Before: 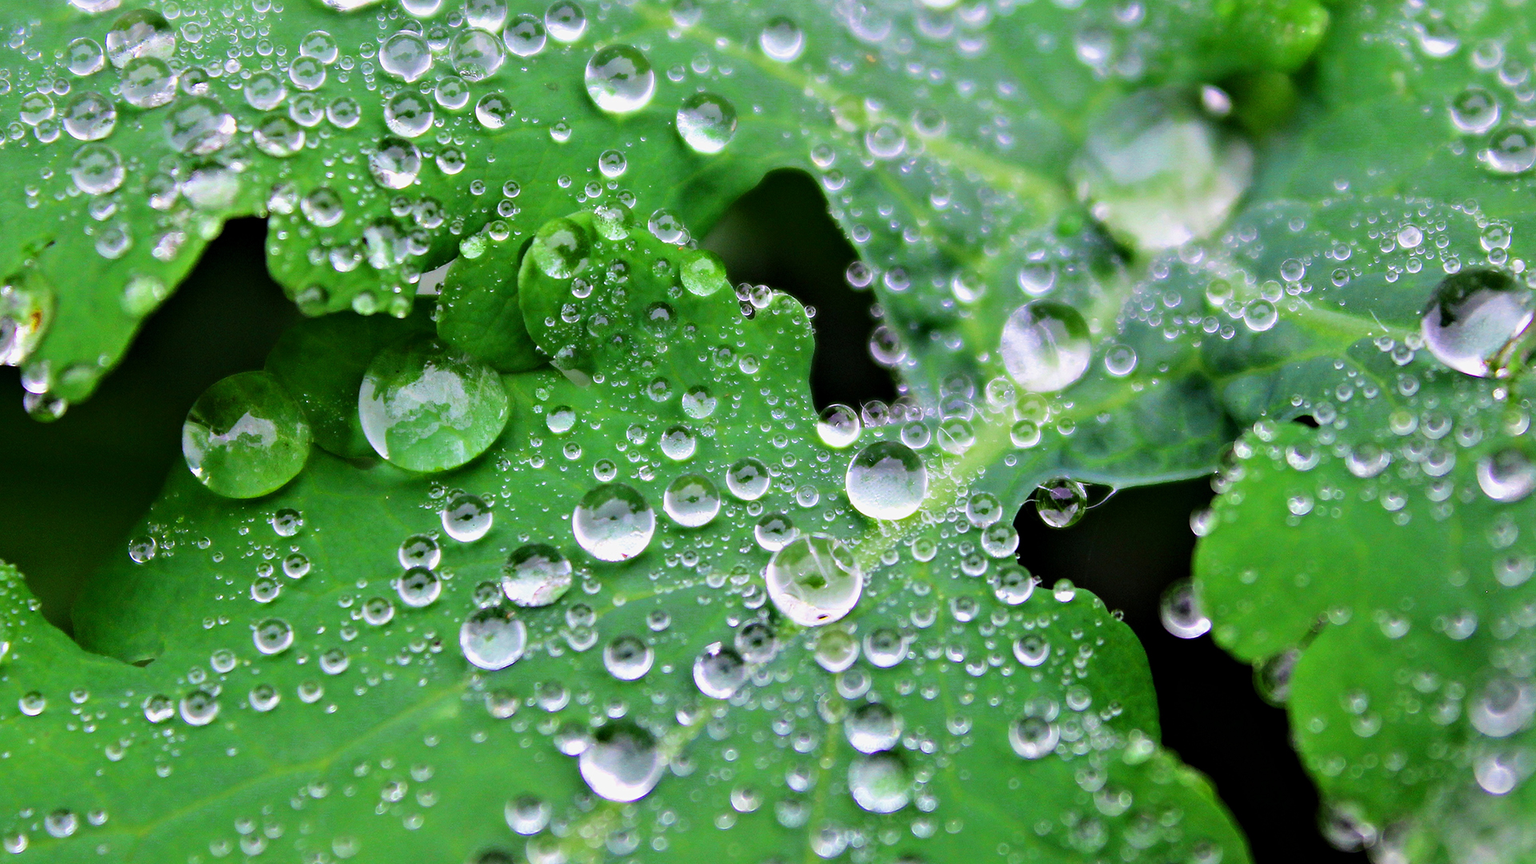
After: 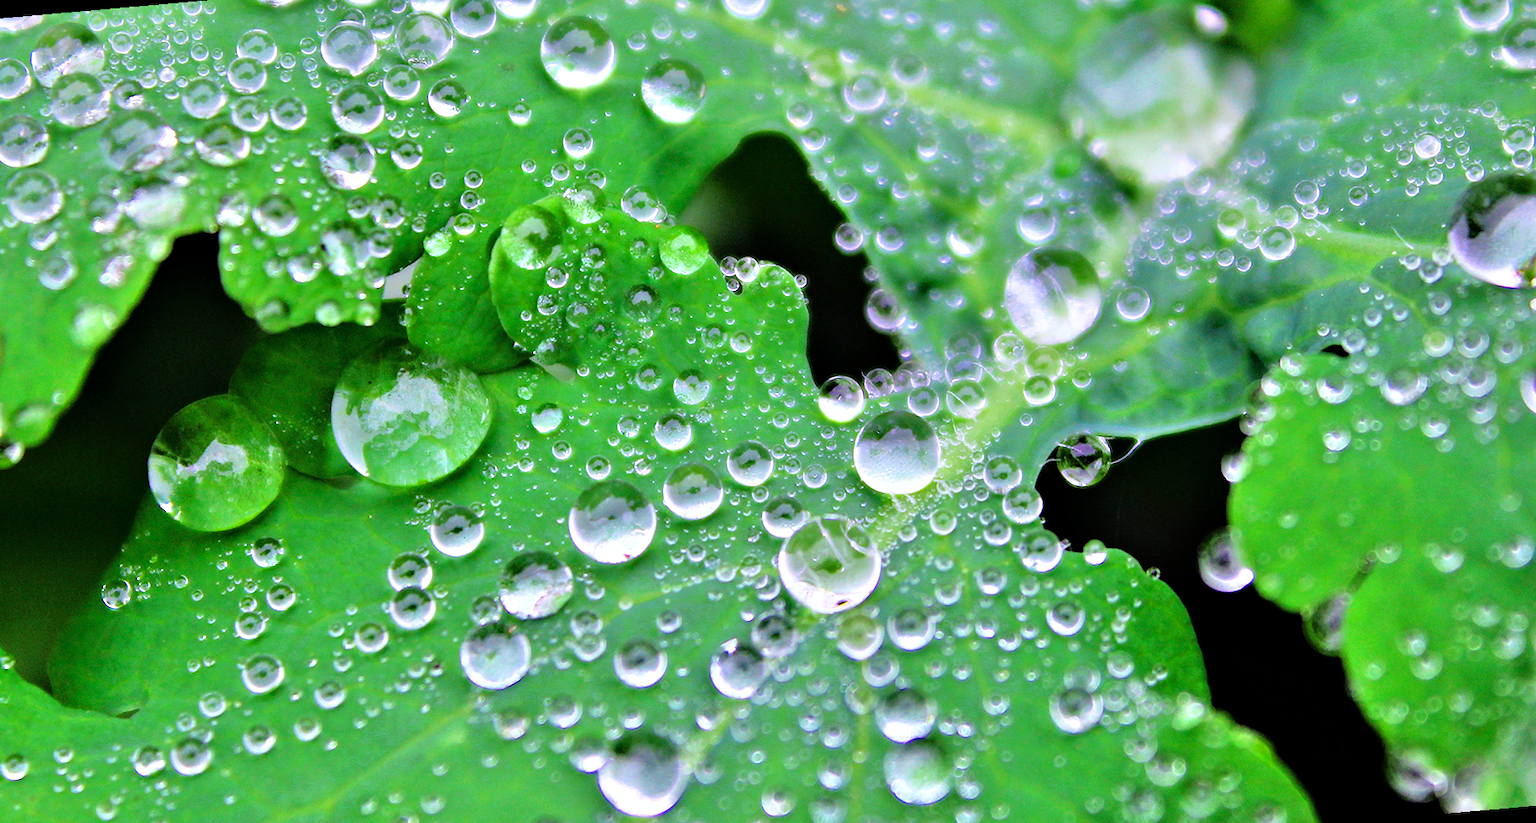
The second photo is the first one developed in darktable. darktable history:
white balance: red 0.983, blue 1.036
rotate and perspective: rotation -5°, crop left 0.05, crop right 0.952, crop top 0.11, crop bottom 0.89
color balance: gamma [0.9, 0.988, 0.975, 1.025], gain [1.05, 1, 1, 1]
tone equalizer: -7 EV 0.15 EV, -6 EV 0.6 EV, -5 EV 1.15 EV, -4 EV 1.33 EV, -3 EV 1.15 EV, -2 EV 0.6 EV, -1 EV 0.15 EV, mask exposure compensation -0.5 EV
